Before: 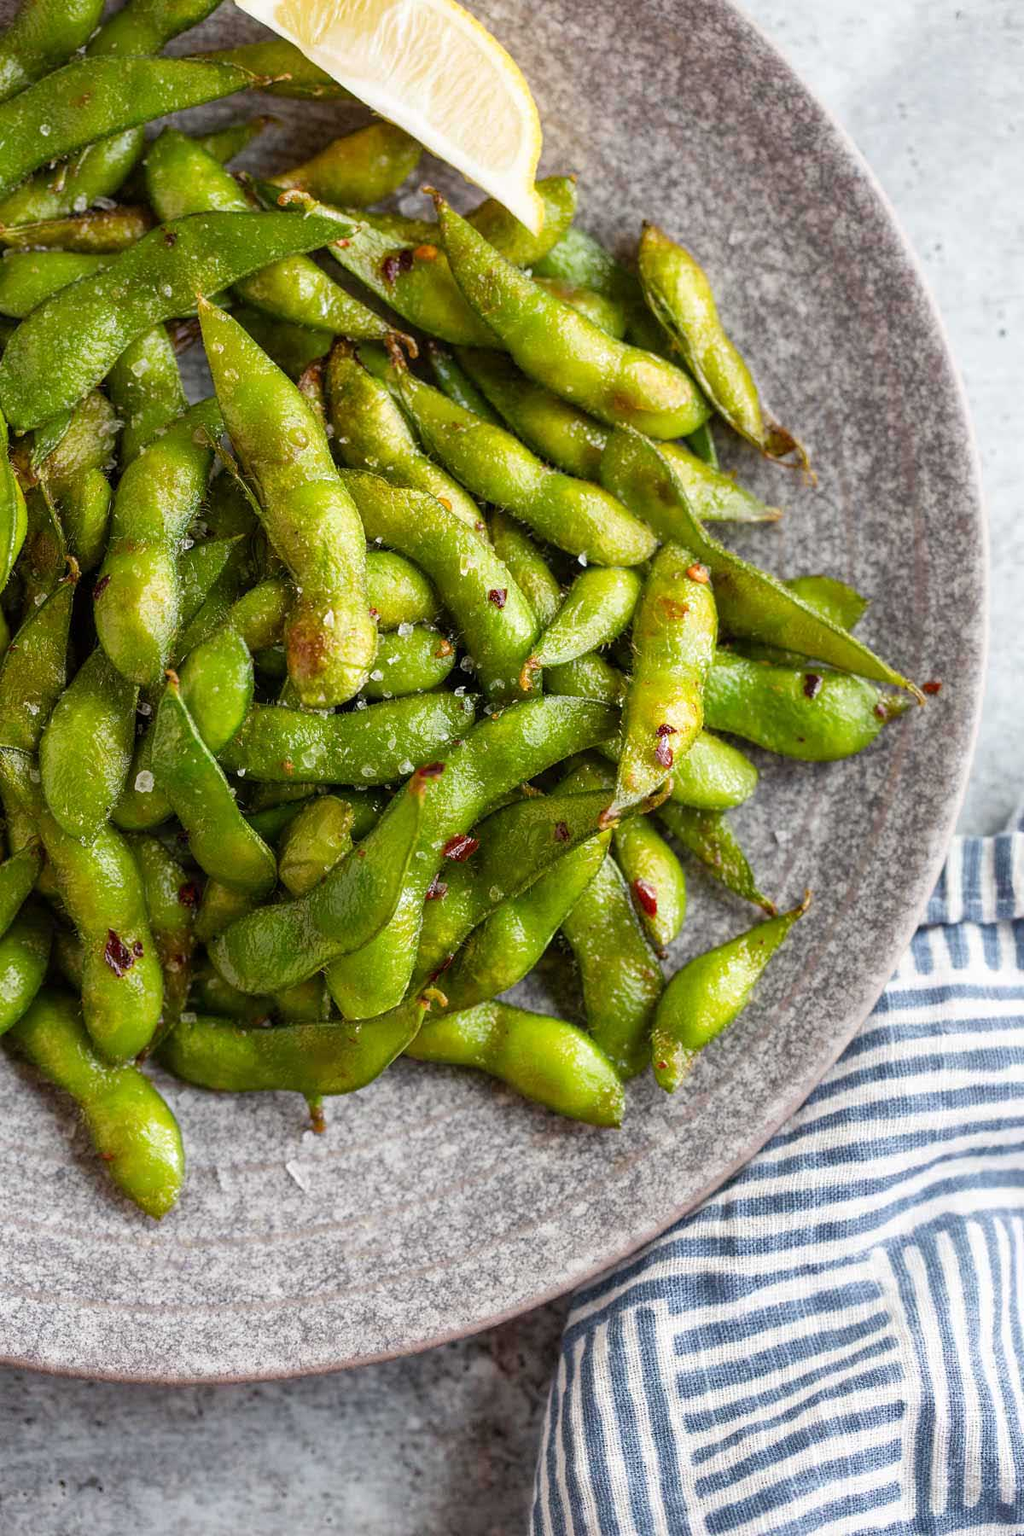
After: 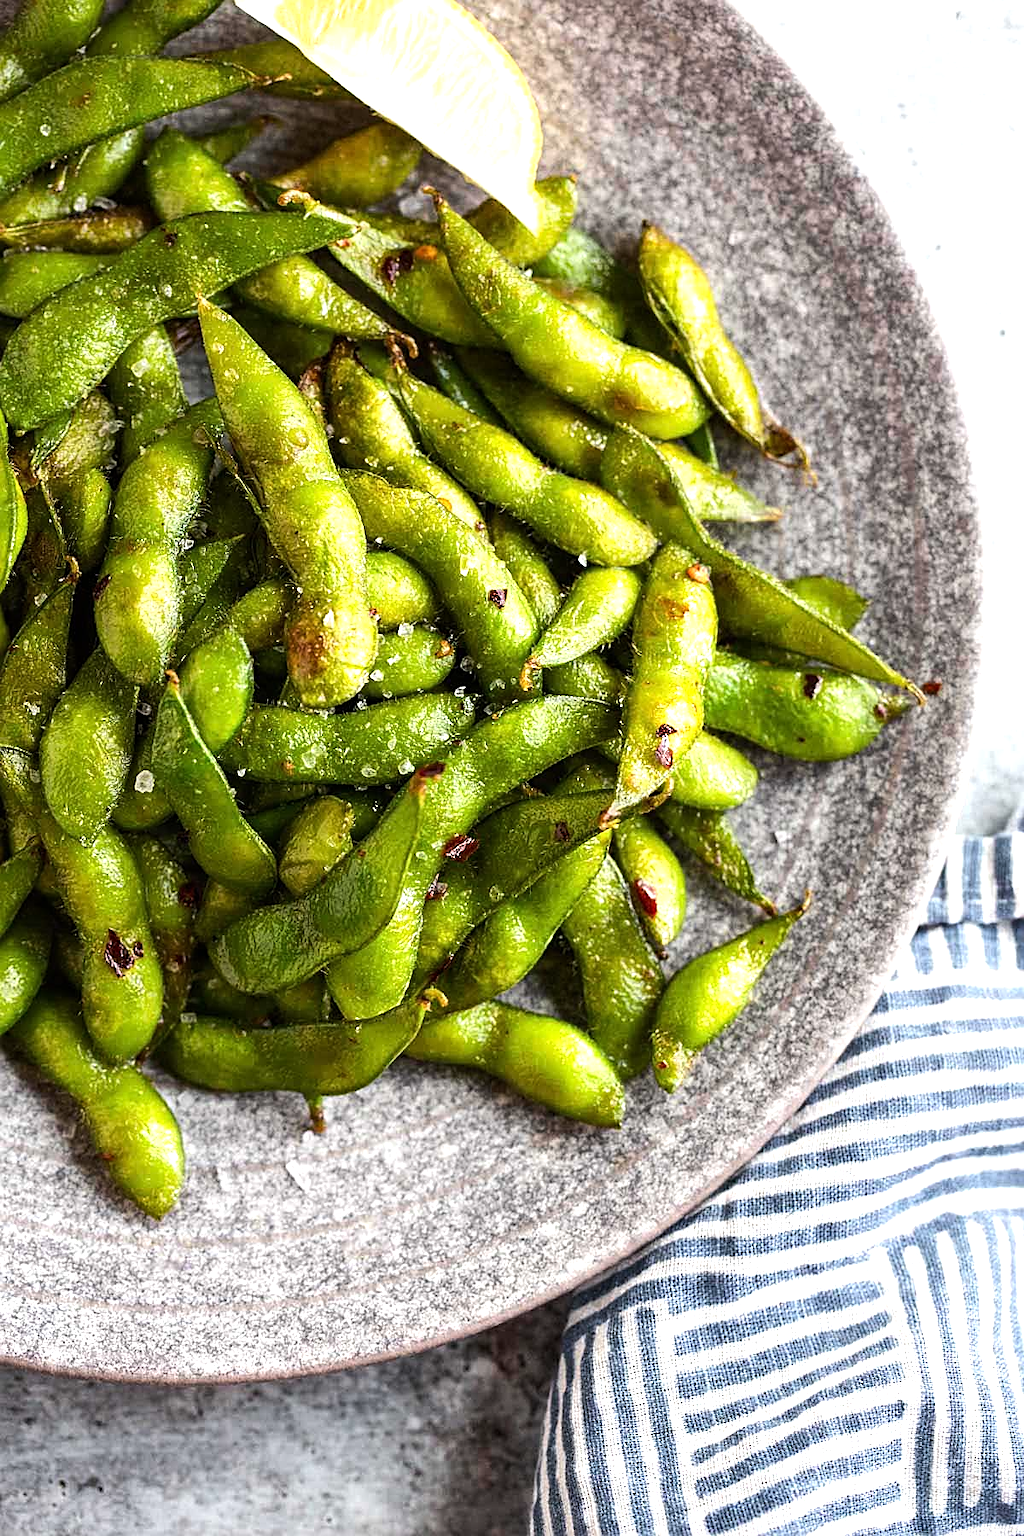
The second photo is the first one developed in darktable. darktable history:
sharpen: on, module defaults
tone equalizer: -8 EV -0.761 EV, -7 EV -0.687 EV, -6 EV -0.621 EV, -5 EV -0.4 EV, -3 EV 0.403 EV, -2 EV 0.6 EV, -1 EV 0.699 EV, +0 EV 0.768 EV, edges refinement/feathering 500, mask exposure compensation -1.57 EV, preserve details no
